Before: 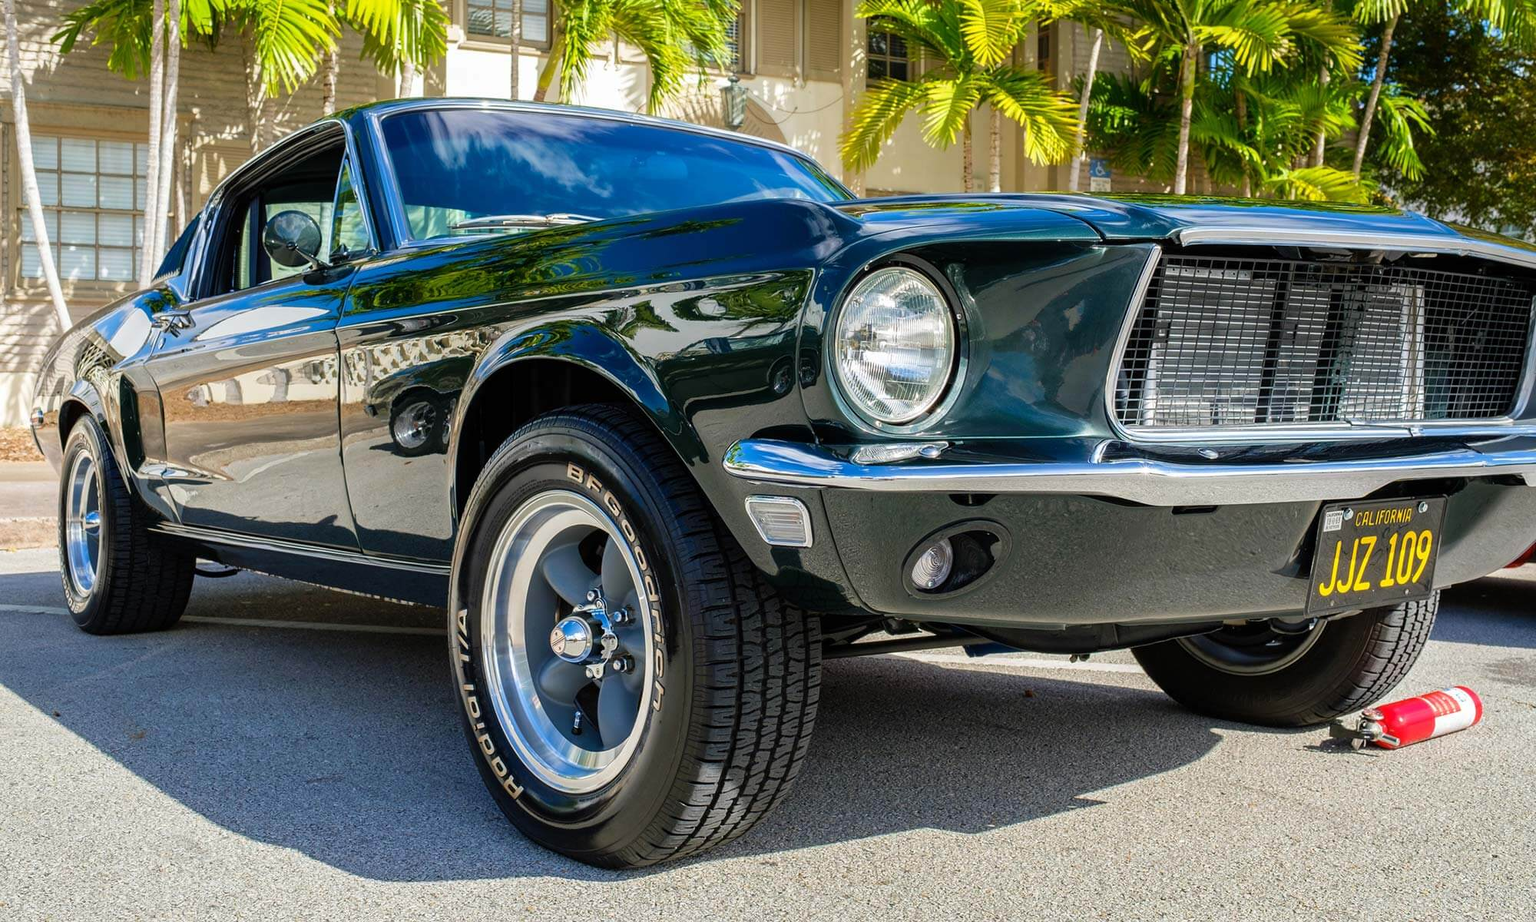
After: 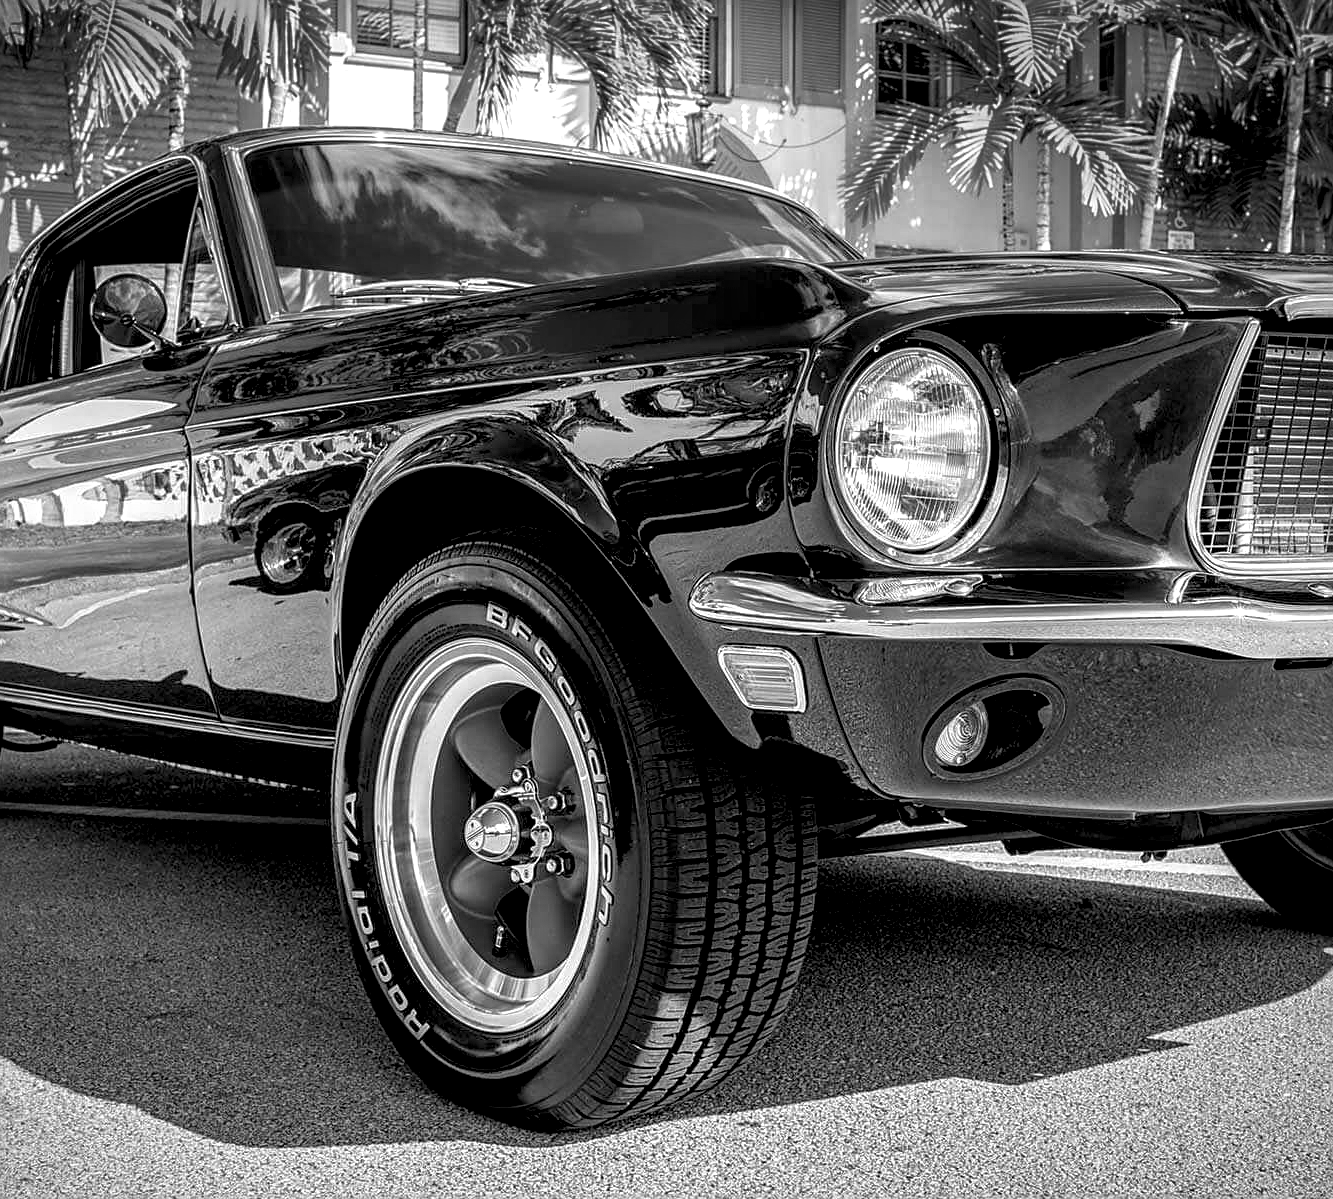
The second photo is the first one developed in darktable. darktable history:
exposure: black level correction 0.009, exposure 0.119 EV, compensate highlight preservation false
crop and rotate: left 12.648%, right 20.685%
sharpen: on, module defaults
local contrast: detail 160%
vignetting: fall-off radius 70%, automatic ratio true
monochrome: a 0, b 0, size 0.5, highlights 0.57
tone equalizer: on, module defaults
